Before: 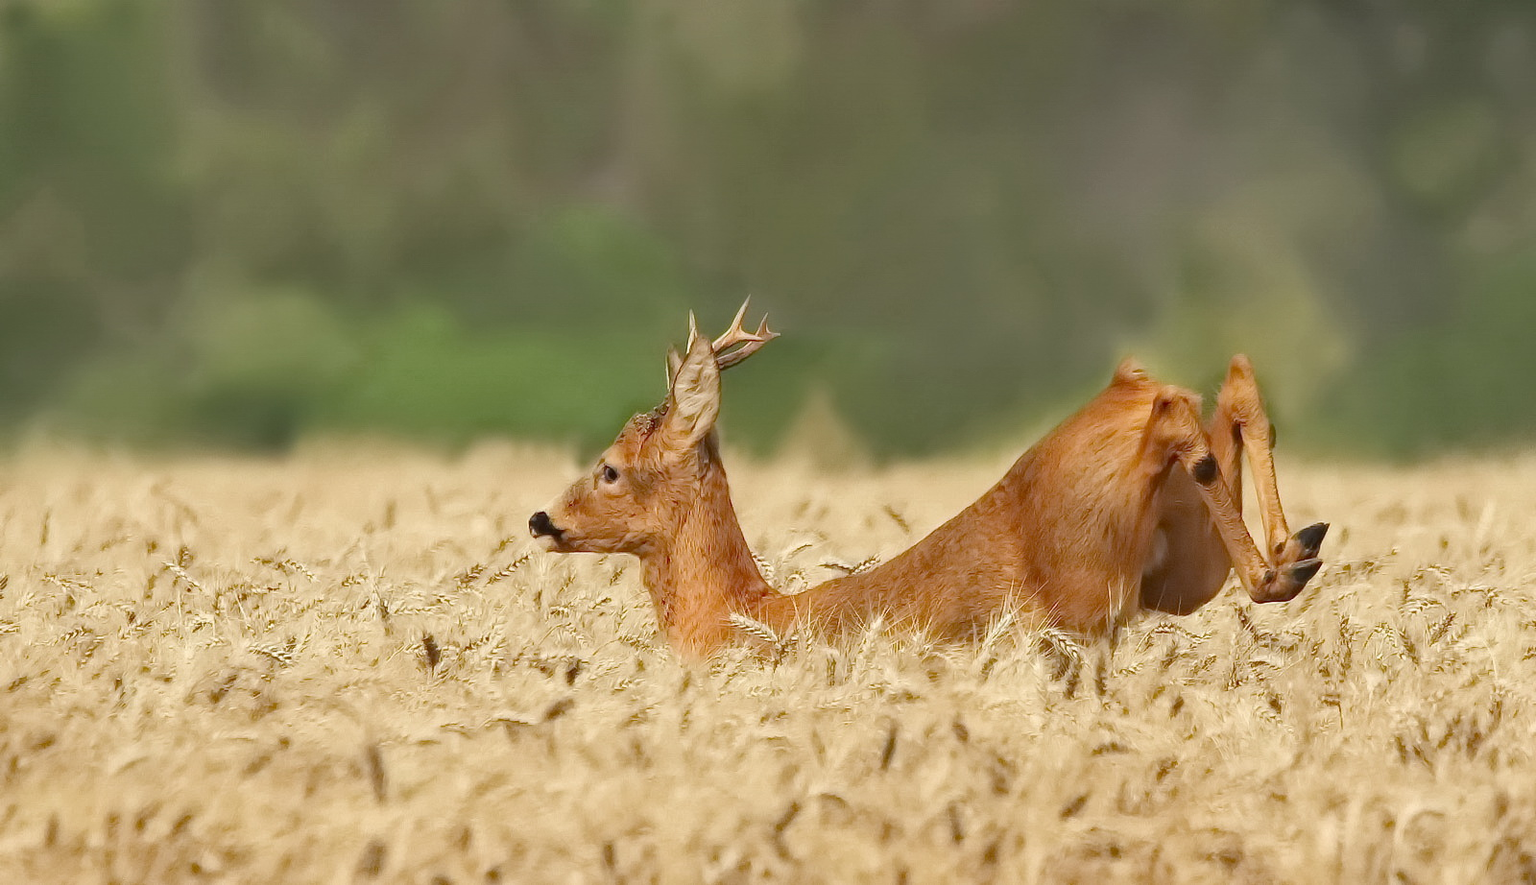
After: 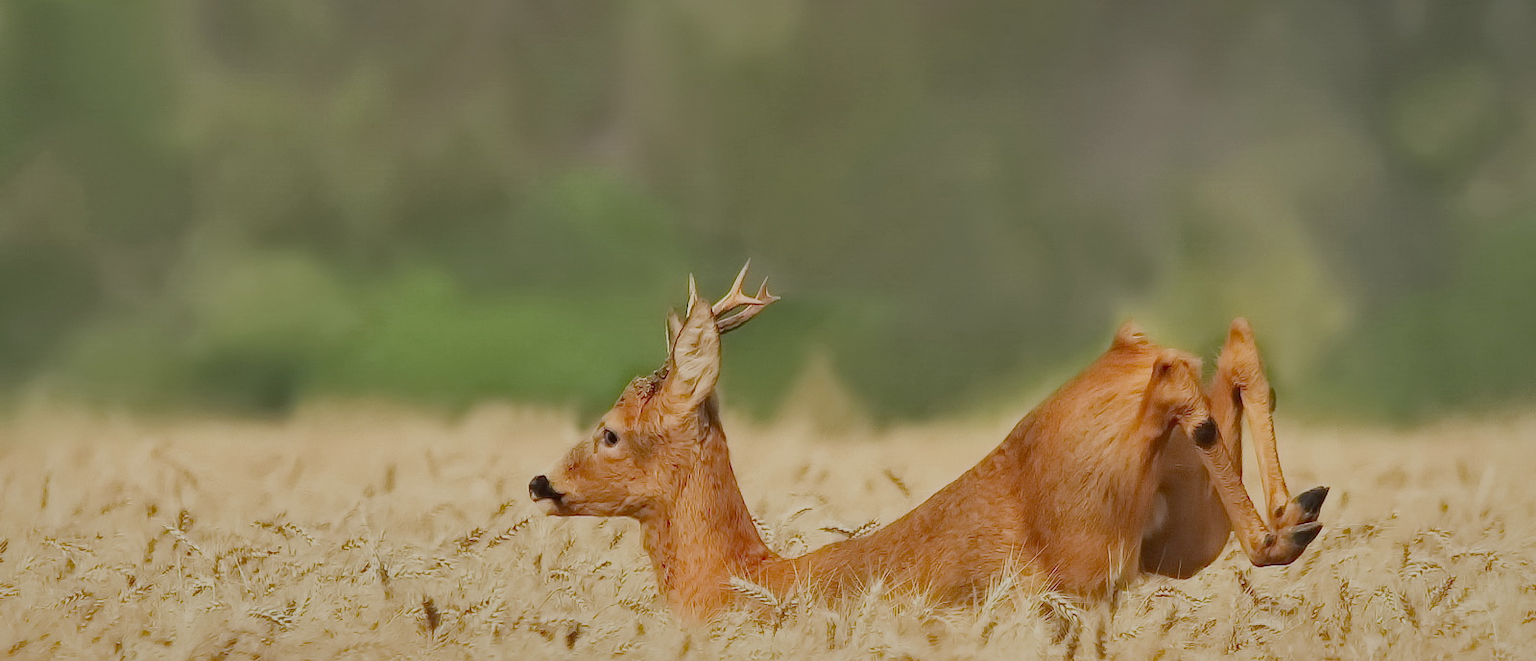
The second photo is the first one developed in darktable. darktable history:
crop: top 4.208%, bottom 21.011%
filmic rgb: black relative exposure -16 EV, white relative exposure 6.86 EV, hardness 4.71
shadows and highlights: highlights -59.72, highlights color adjustment 39.43%
